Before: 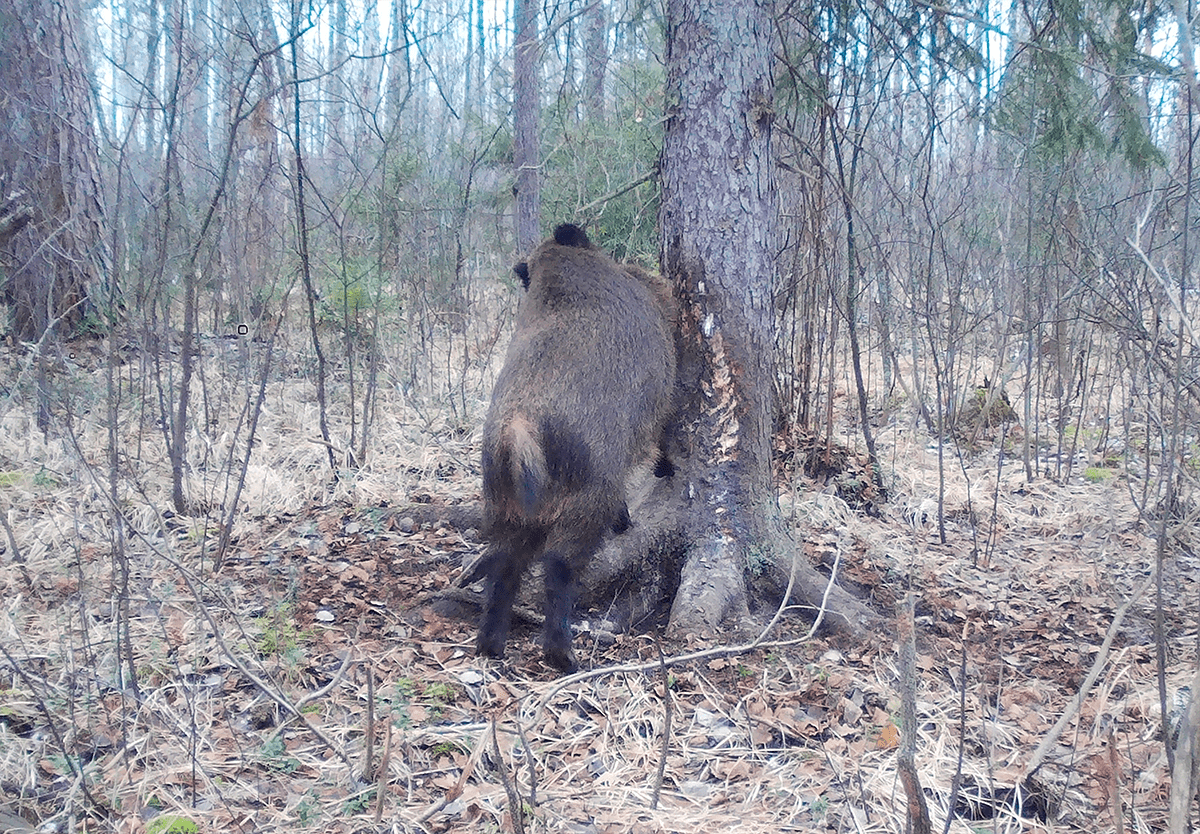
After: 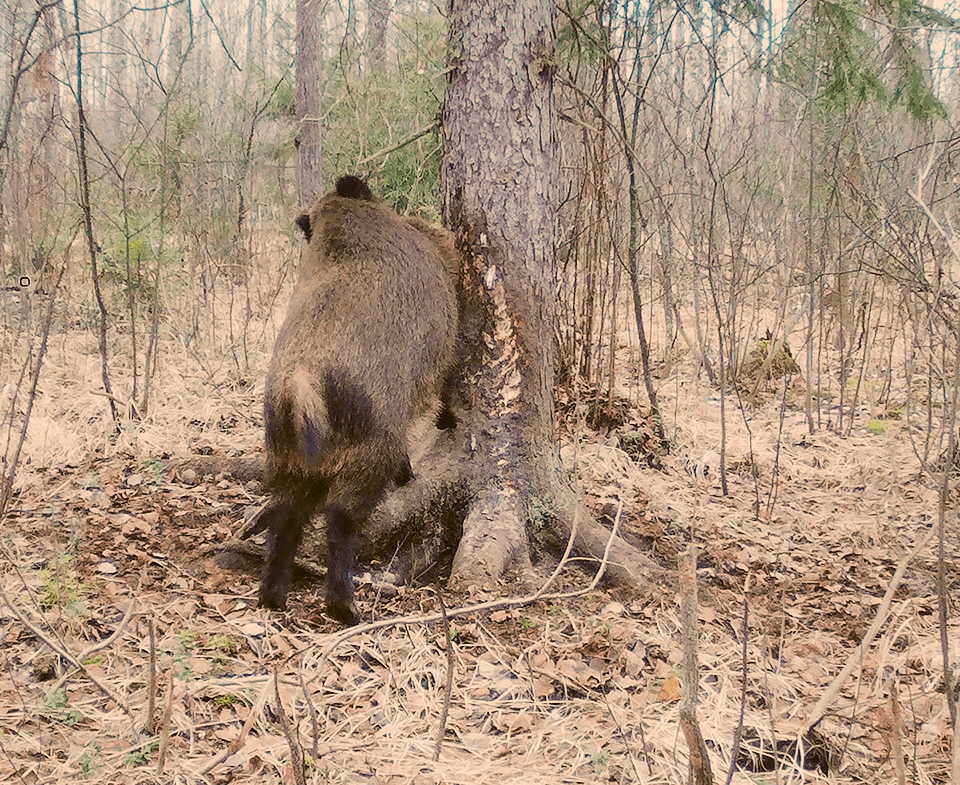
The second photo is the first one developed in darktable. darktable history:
color correction: highlights a* 8.84, highlights b* 15.27, shadows a* -0.594, shadows b* 27.03
crop and rotate: left 18.17%, top 5.842%, right 1.792%
tone curve: curves: ch0 [(0, 0.019) (0.204, 0.162) (0.491, 0.519) (0.748, 0.765) (1, 0.919)]; ch1 [(0, 0) (0.201, 0.113) (0.372, 0.282) (0.443, 0.434) (0.496, 0.504) (0.566, 0.585) (0.761, 0.803) (1, 1)]; ch2 [(0, 0) (0.434, 0.447) (0.483, 0.487) (0.555, 0.563) (0.697, 0.68) (1, 1)], preserve colors none
